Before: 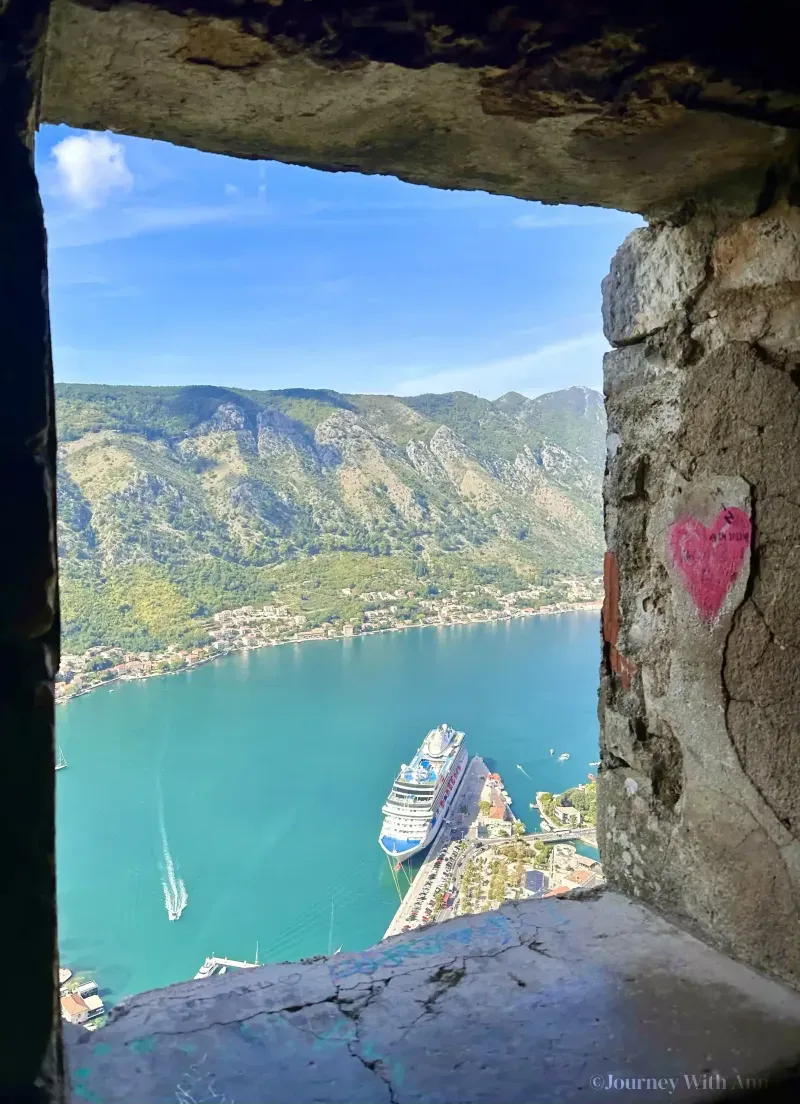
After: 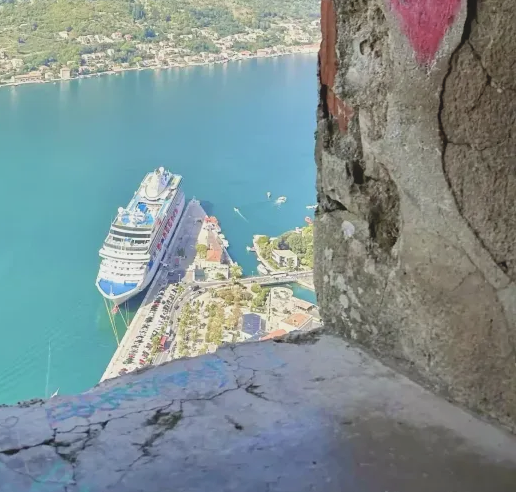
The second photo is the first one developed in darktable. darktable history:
crop and rotate: left 35.399%, top 50.499%, bottom 4.866%
contrast brightness saturation: contrast -0.139, brightness 0.052, saturation -0.136
tone equalizer: on, module defaults
